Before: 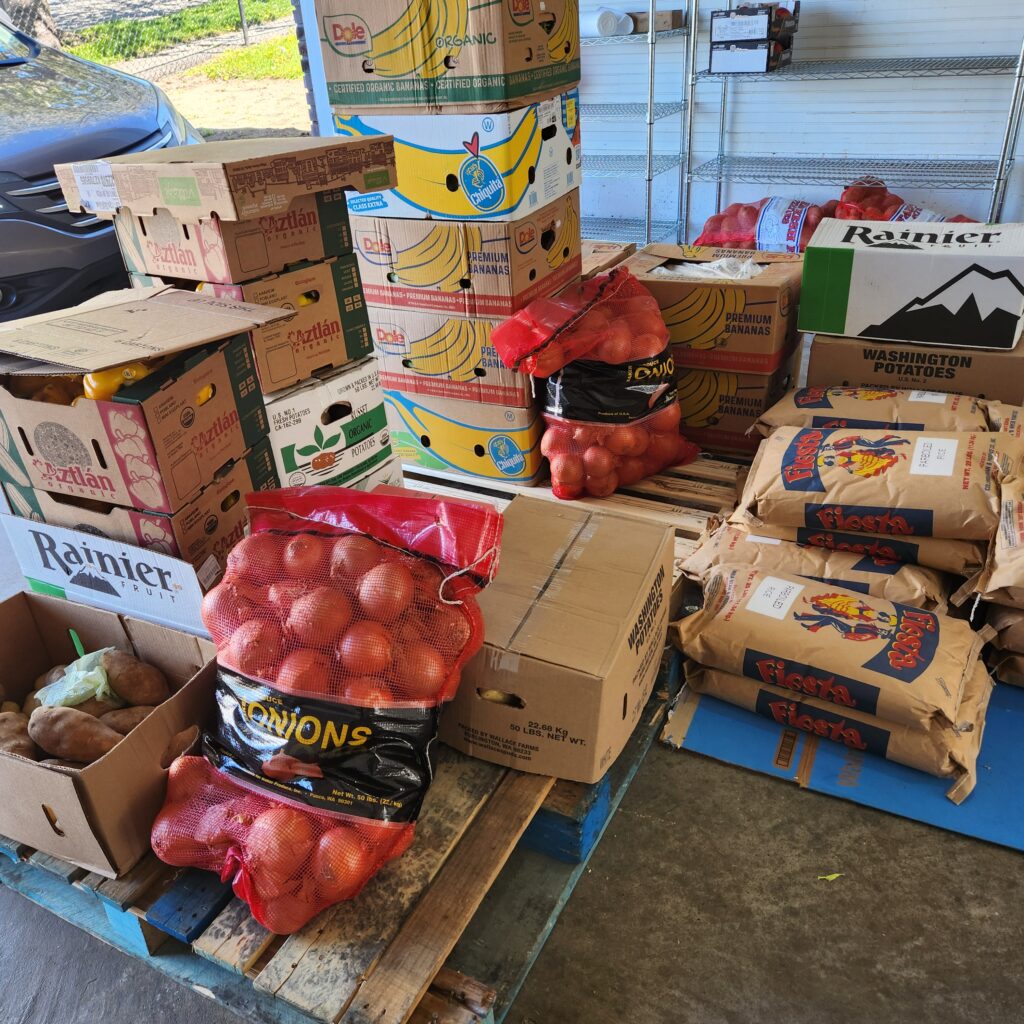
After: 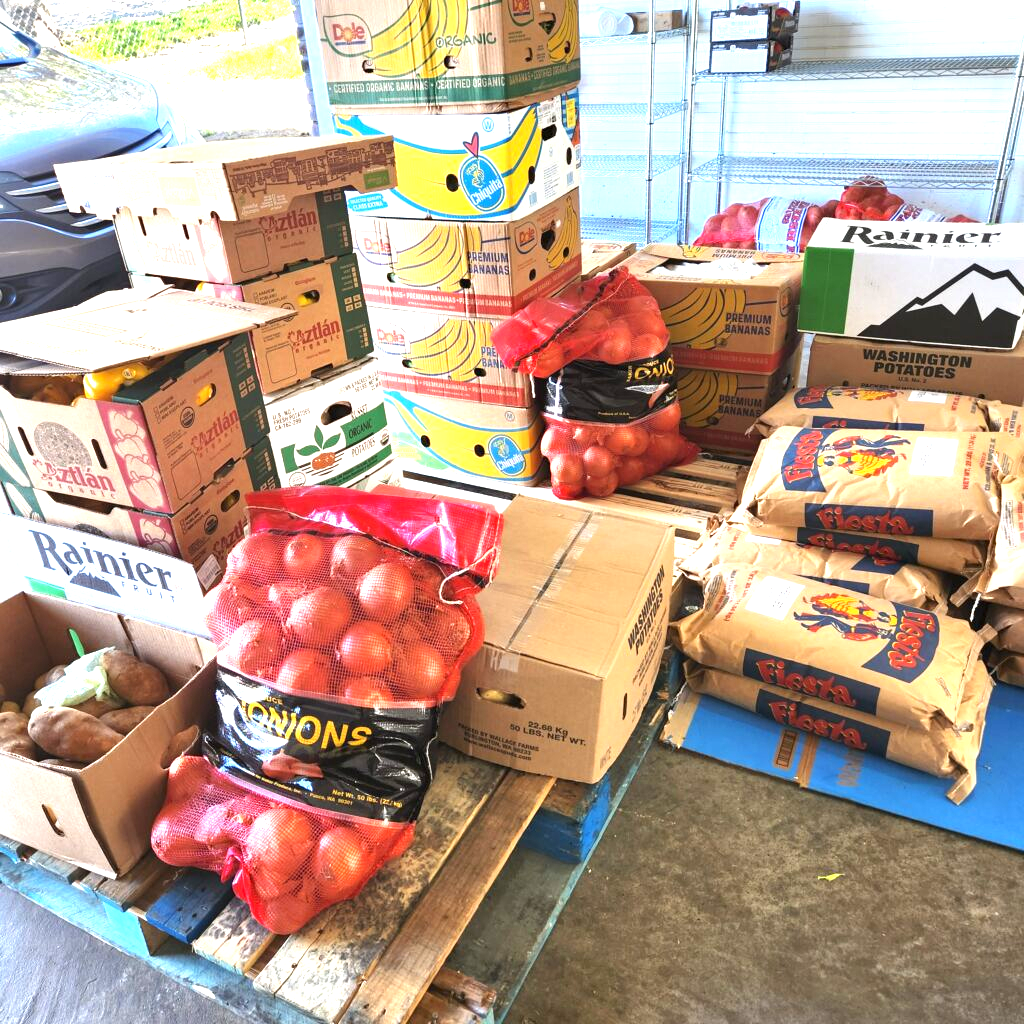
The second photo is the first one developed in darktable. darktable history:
exposure: black level correction 0, exposure 1.499 EV, compensate highlight preservation false
